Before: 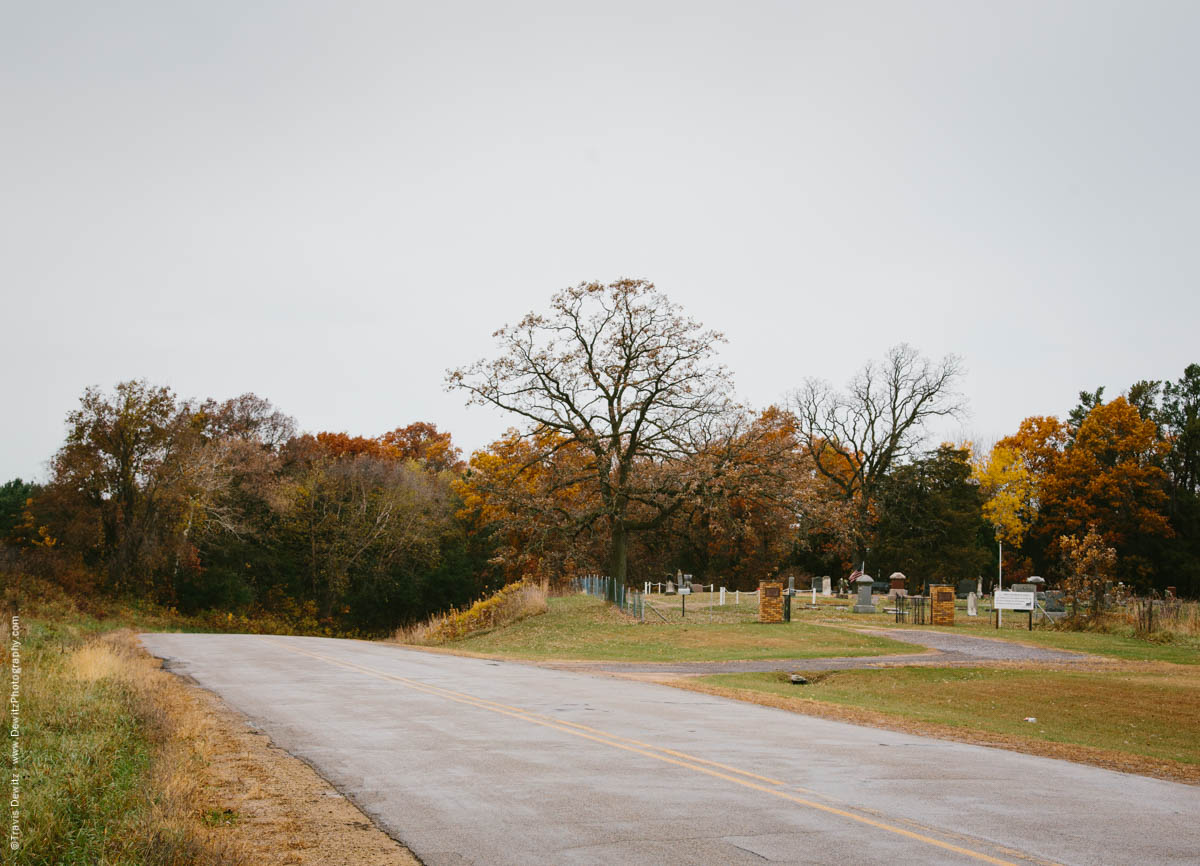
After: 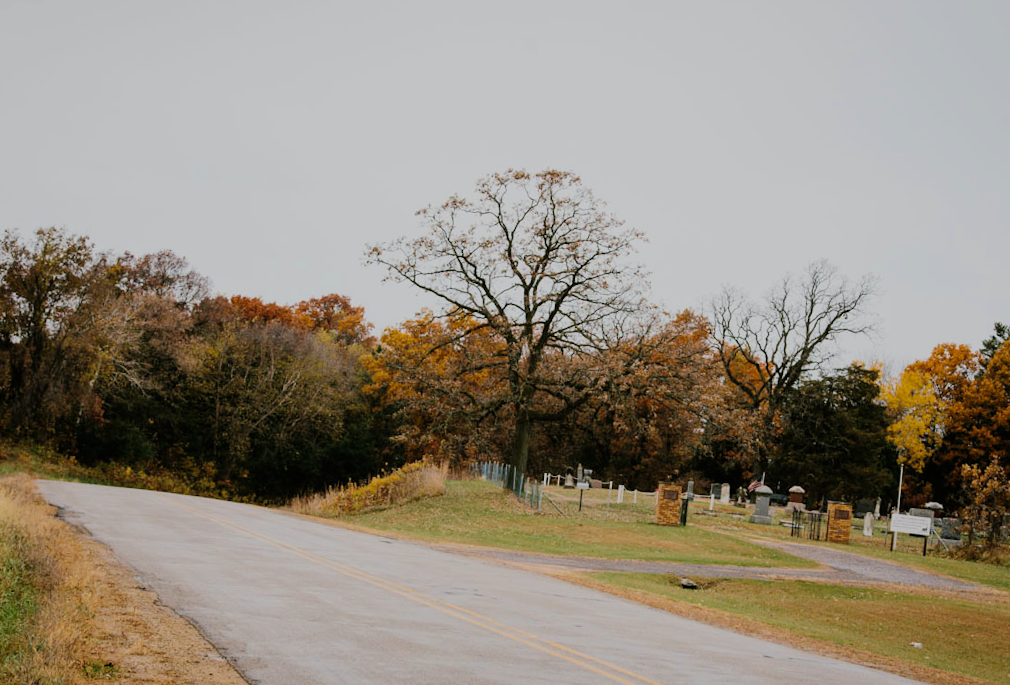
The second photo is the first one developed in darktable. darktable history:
crop: left 9.712%, top 16.928%, right 10.845%, bottom 12.332%
filmic rgb: black relative exposure -7.15 EV, white relative exposure 5.36 EV, hardness 3.02, color science v6 (2022)
rotate and perspective: rotation 5.12°, automatic cropping off
